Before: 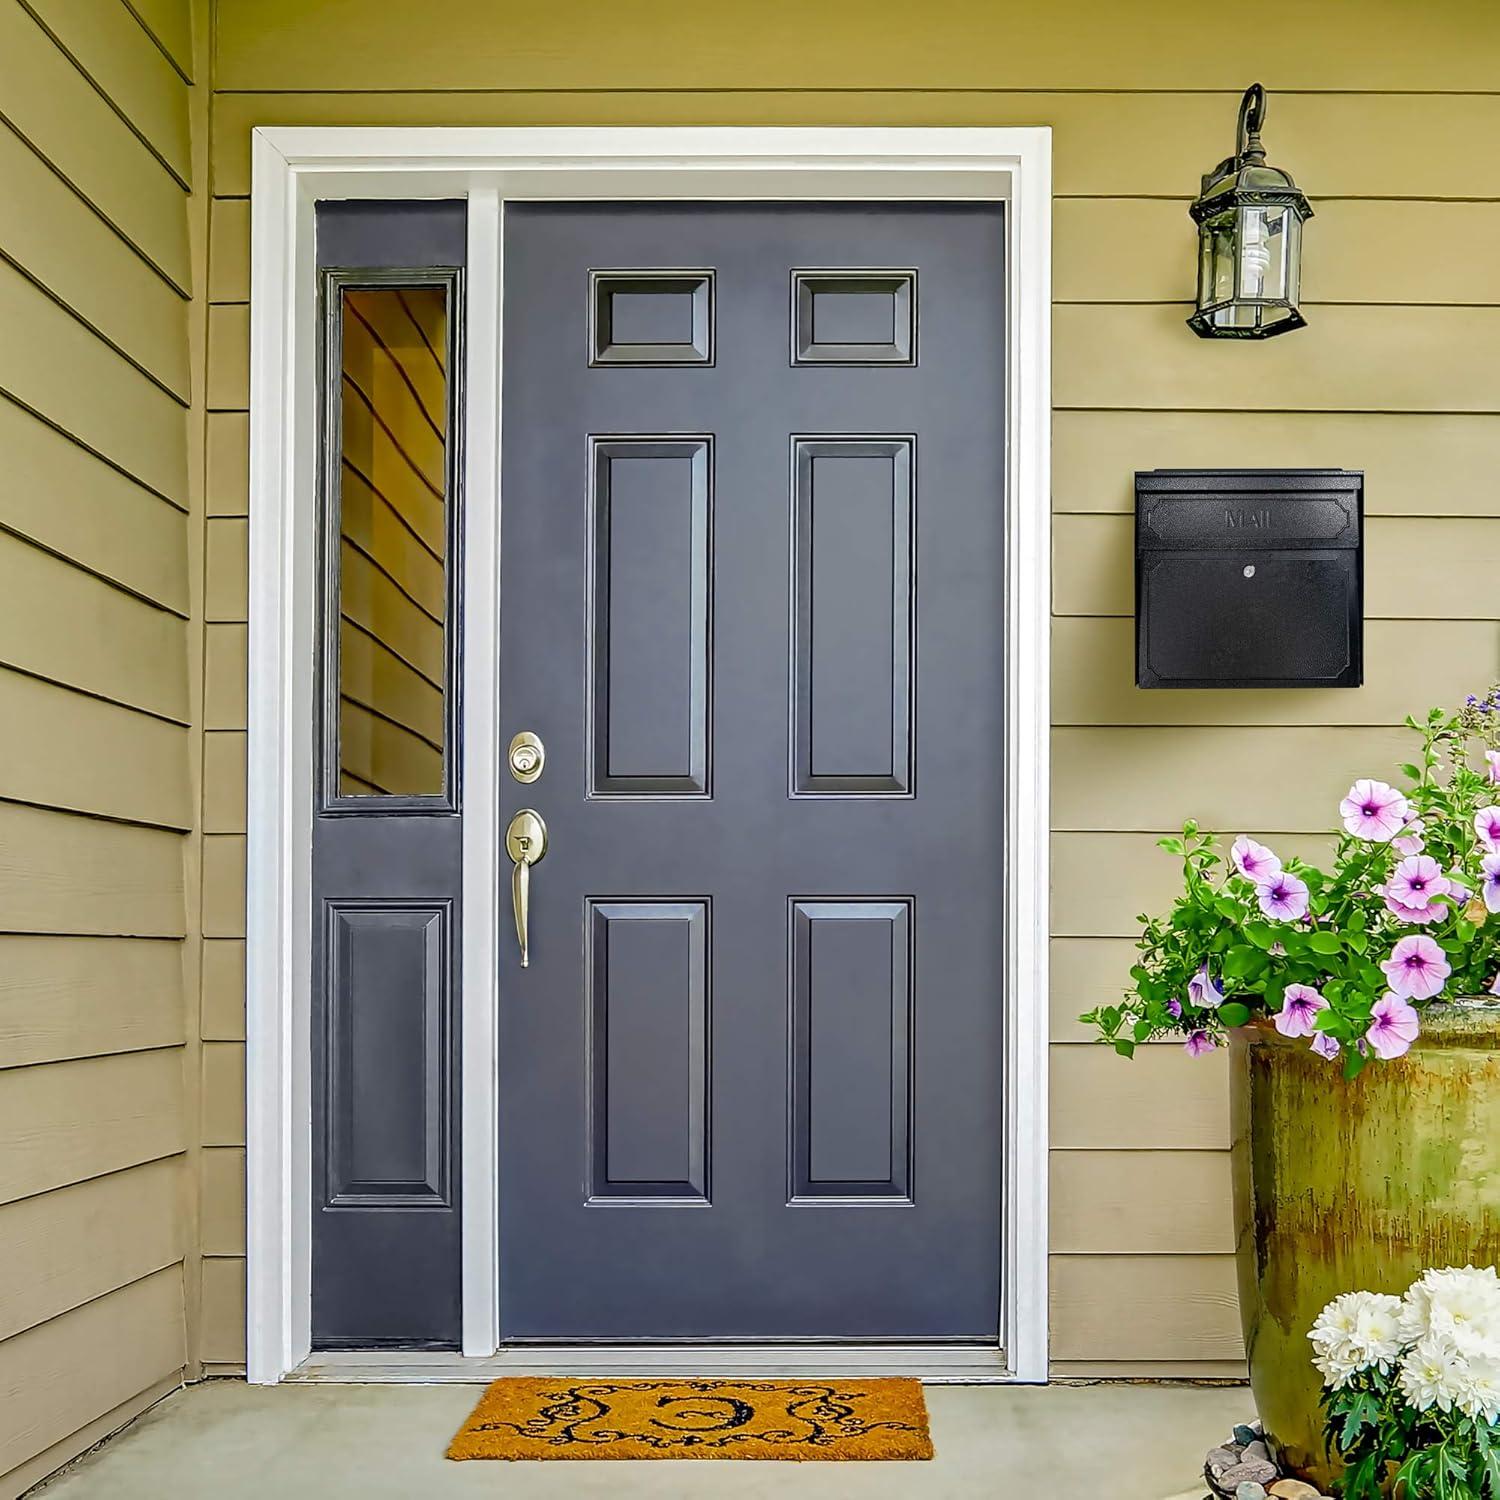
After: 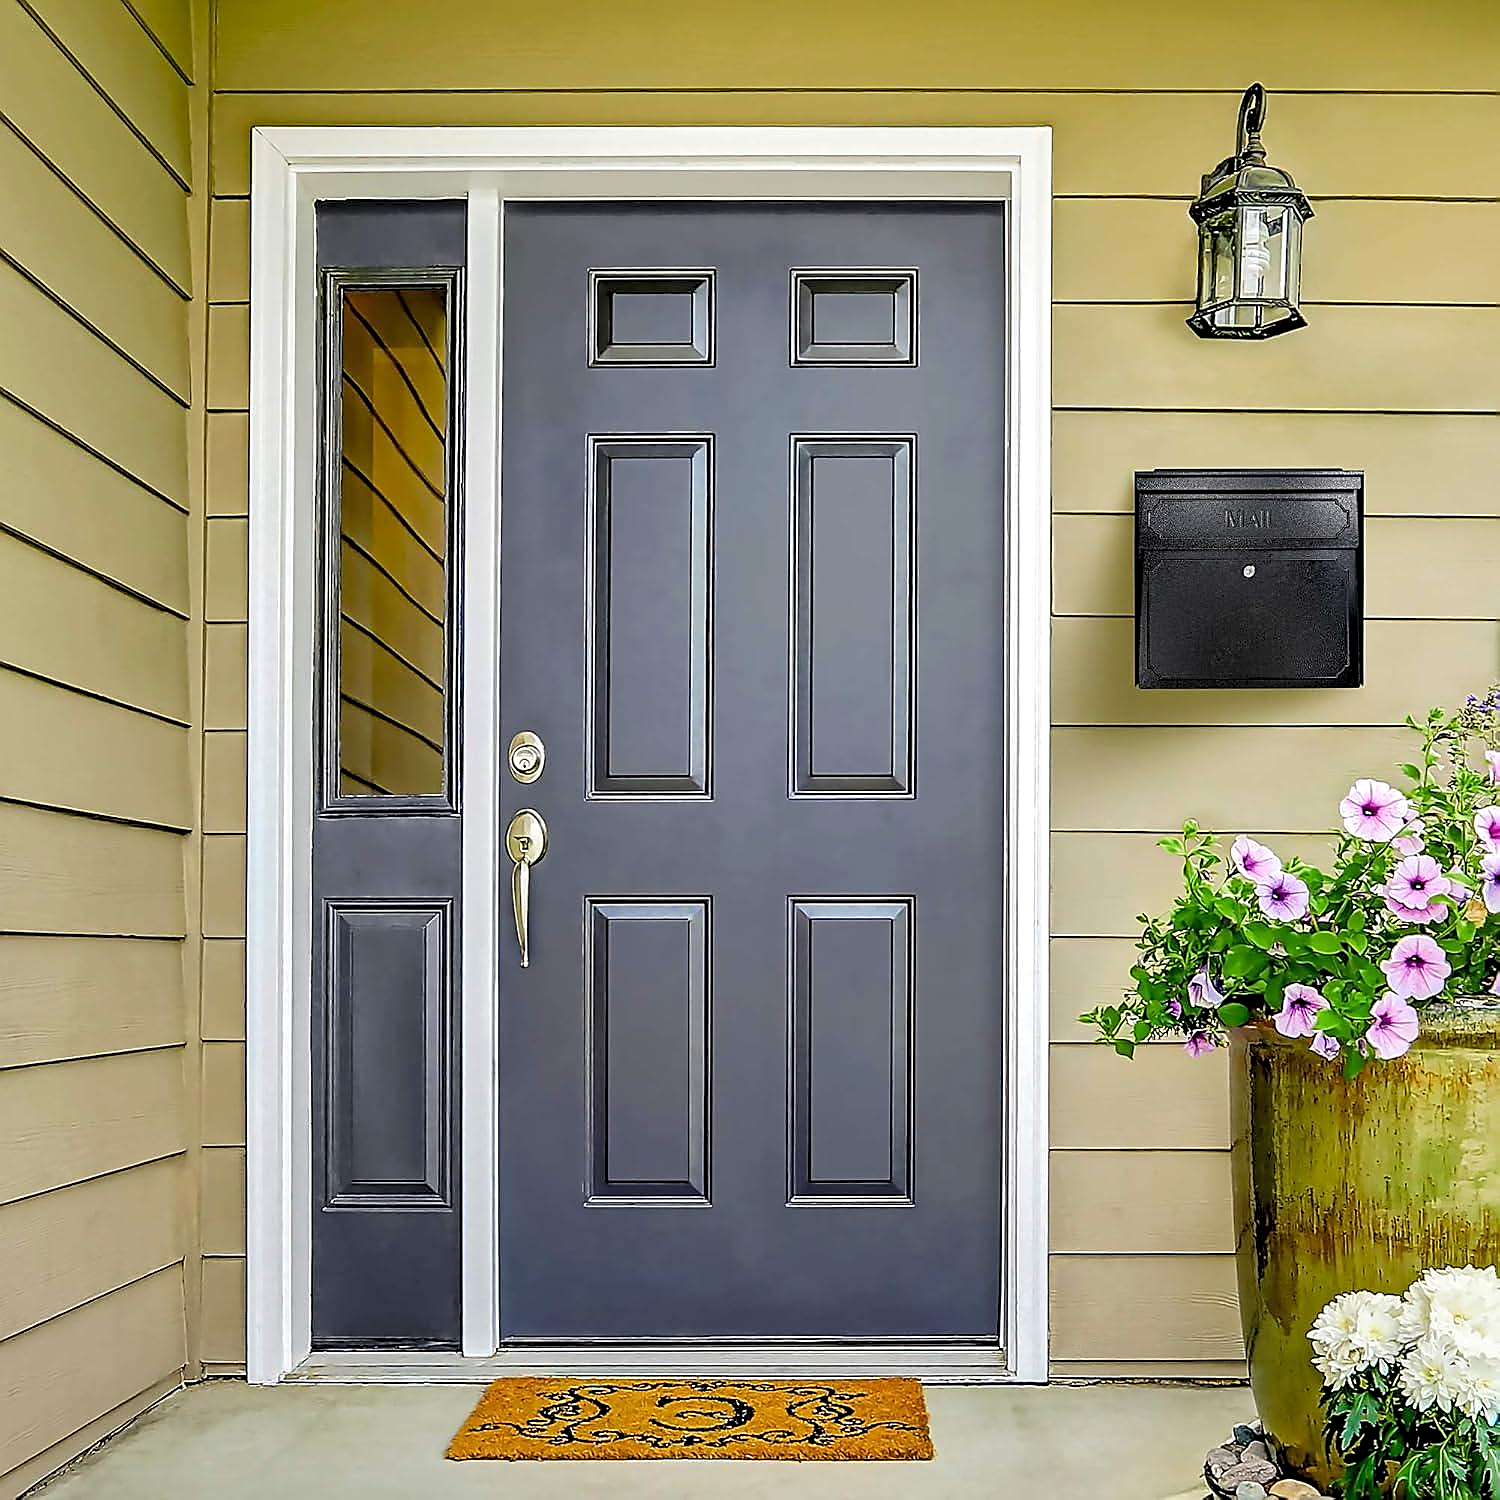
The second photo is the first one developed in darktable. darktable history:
sharpen: radius 1.363, amount 1.262, threshold 0.782
levels: levels [0.073, 0.497, 0.972]
